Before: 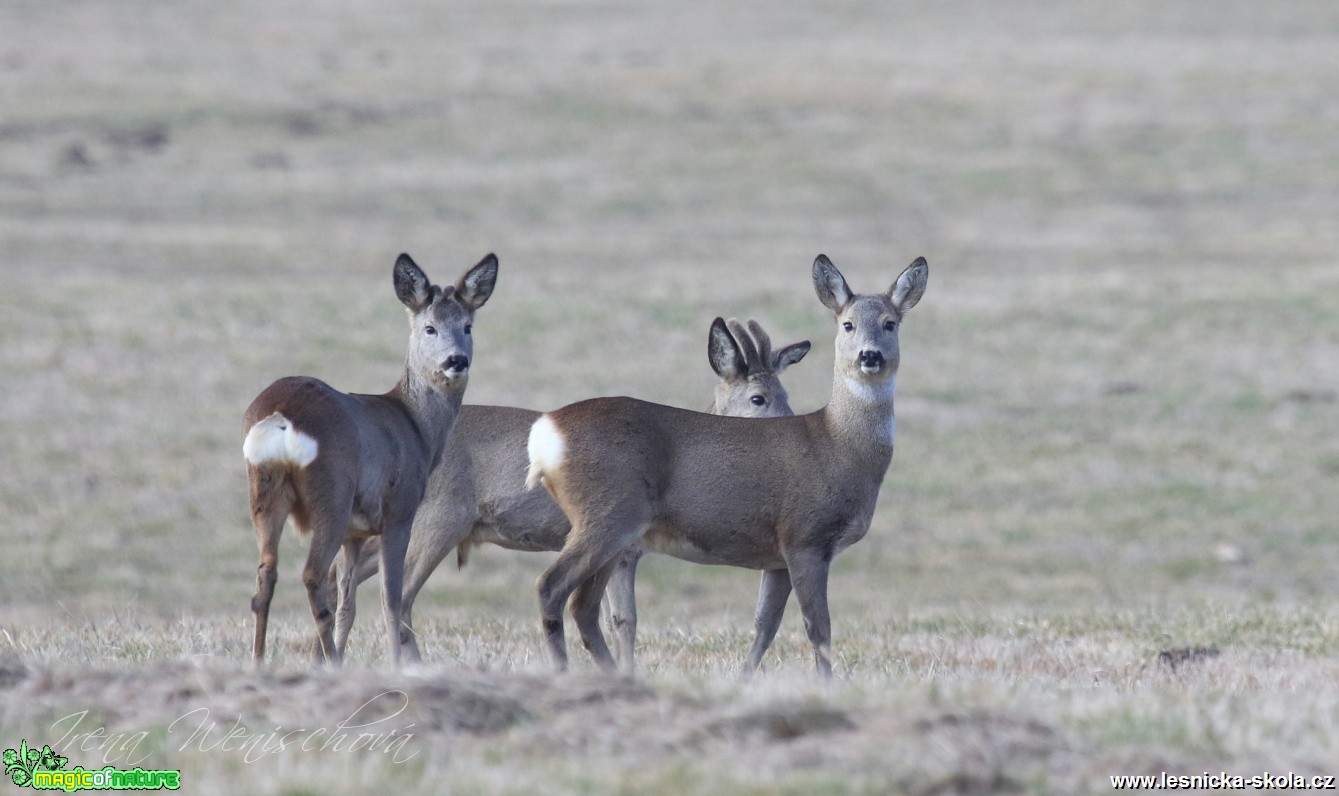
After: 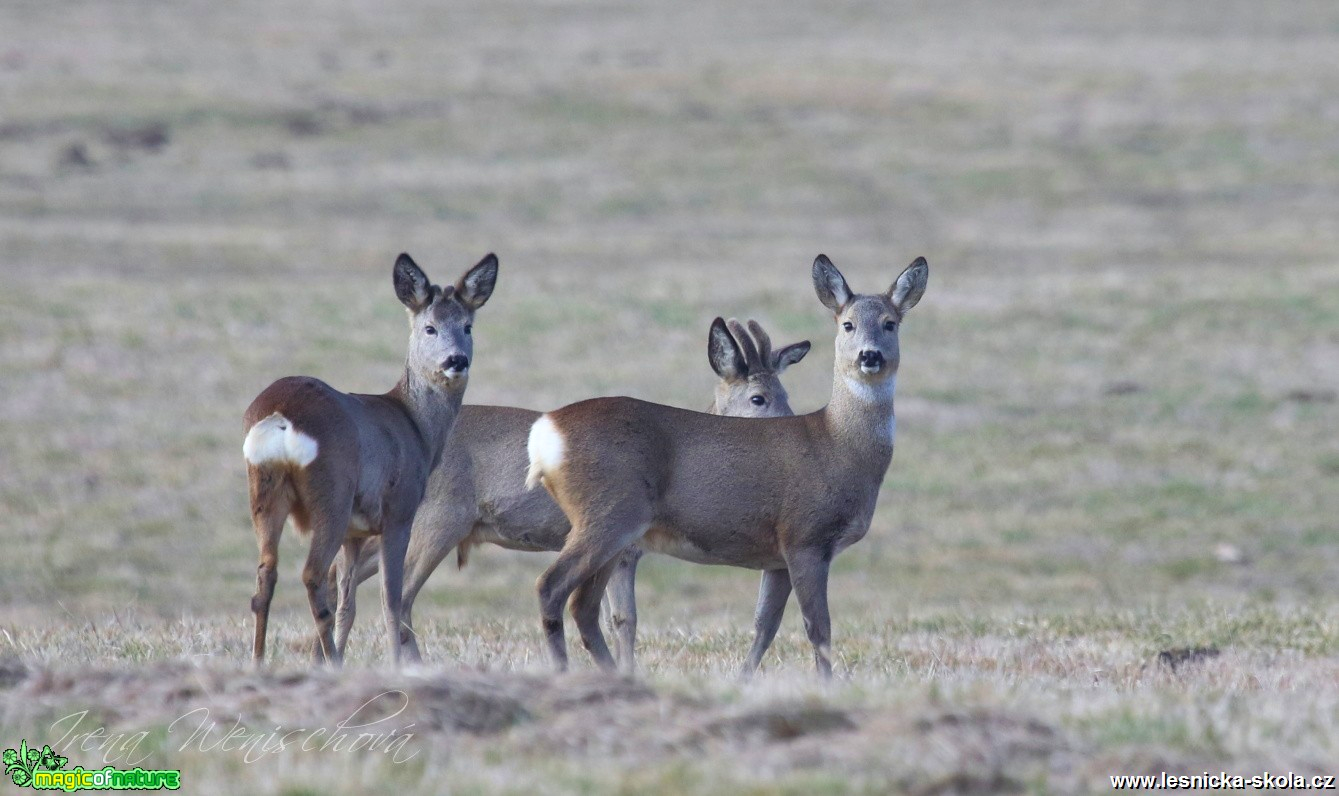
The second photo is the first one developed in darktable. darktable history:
shadows and highlights: soften with gaussian
tone equalizer: on, module defaults
velvia: on, module defaults
